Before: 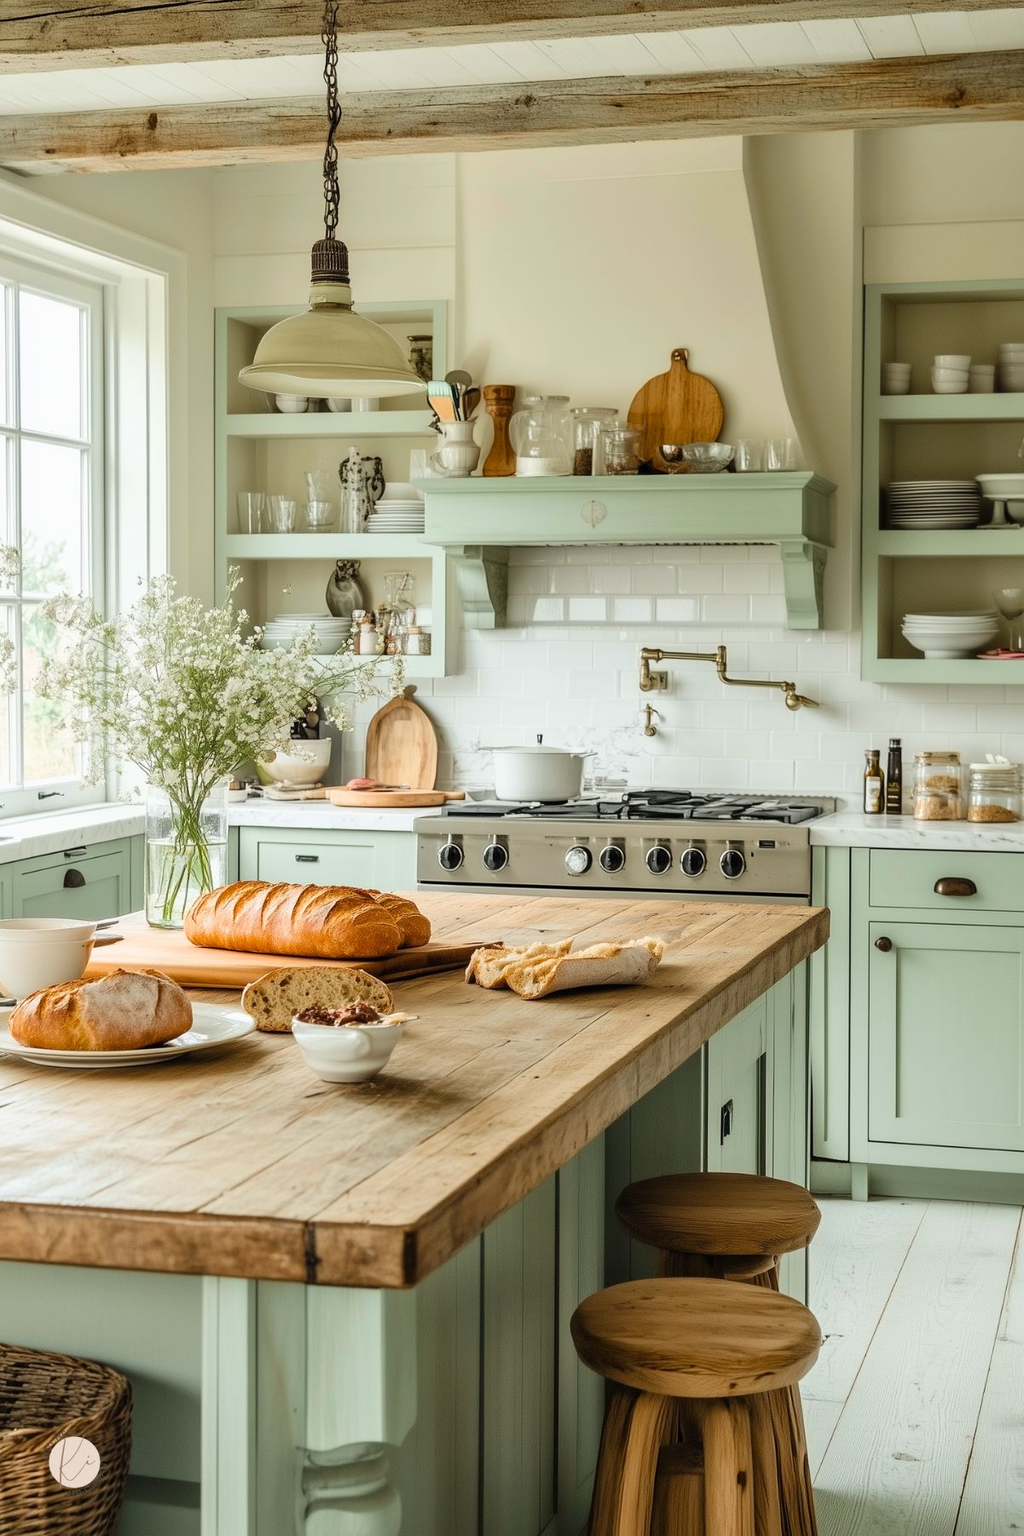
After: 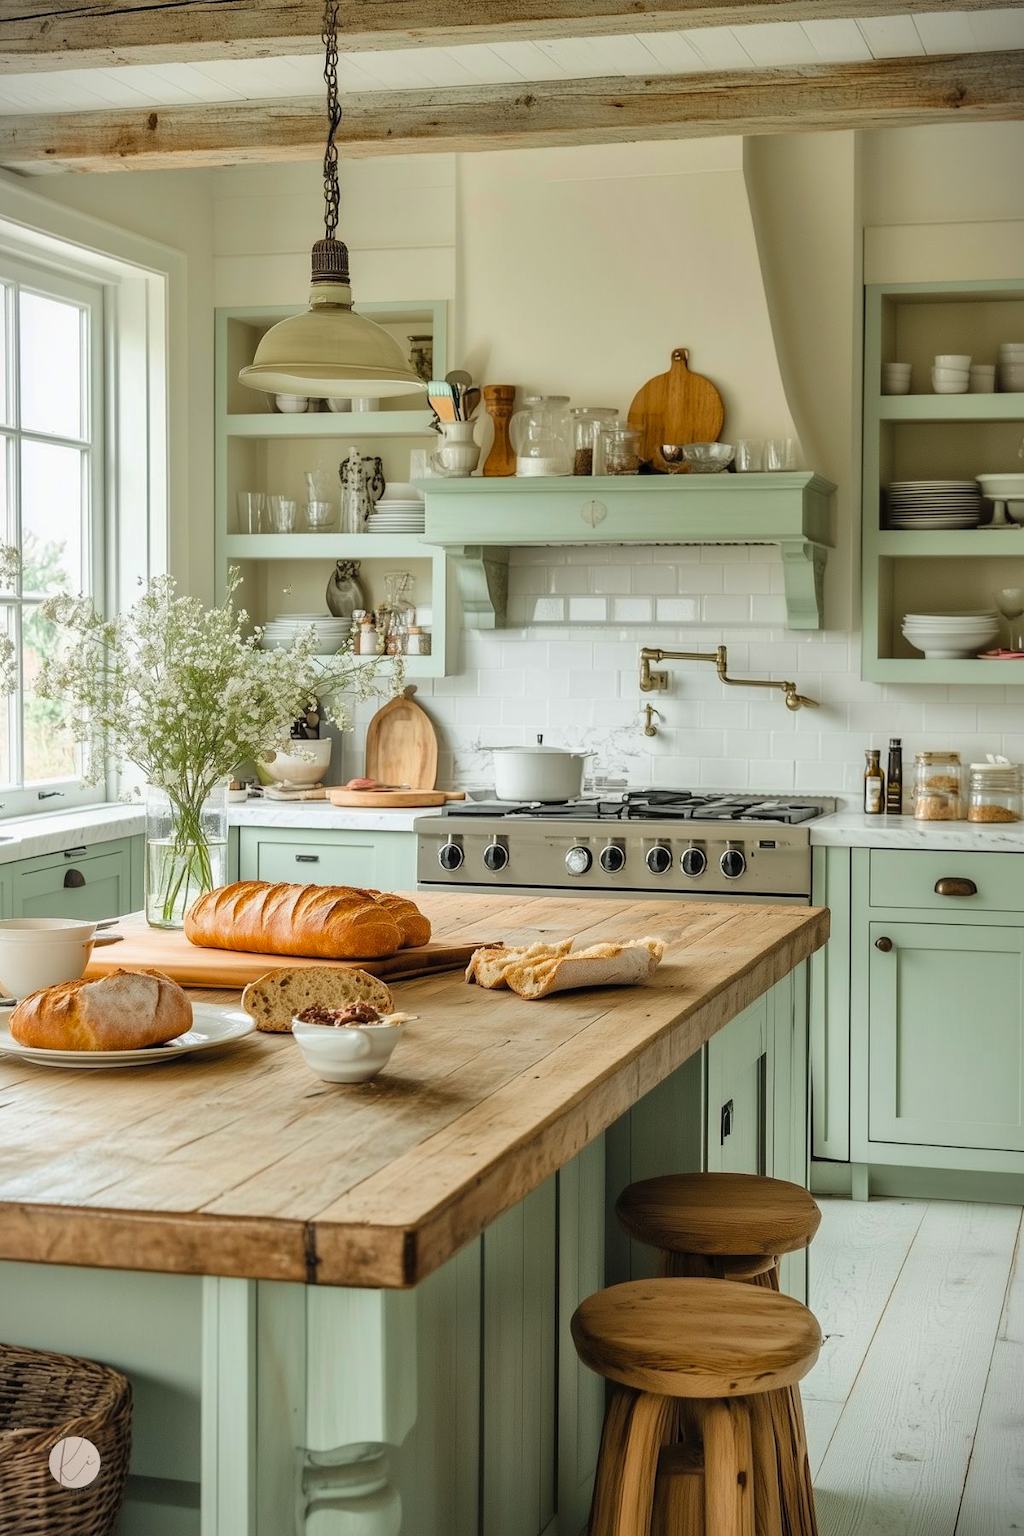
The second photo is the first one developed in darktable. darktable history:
shadows and highlights: shadows 29.94, highlights color adjustment 55.72%
vignetting: fall-off start 100.05%, fall-off radius 65.29%, automatic ratio true, dithering 8-bit output
